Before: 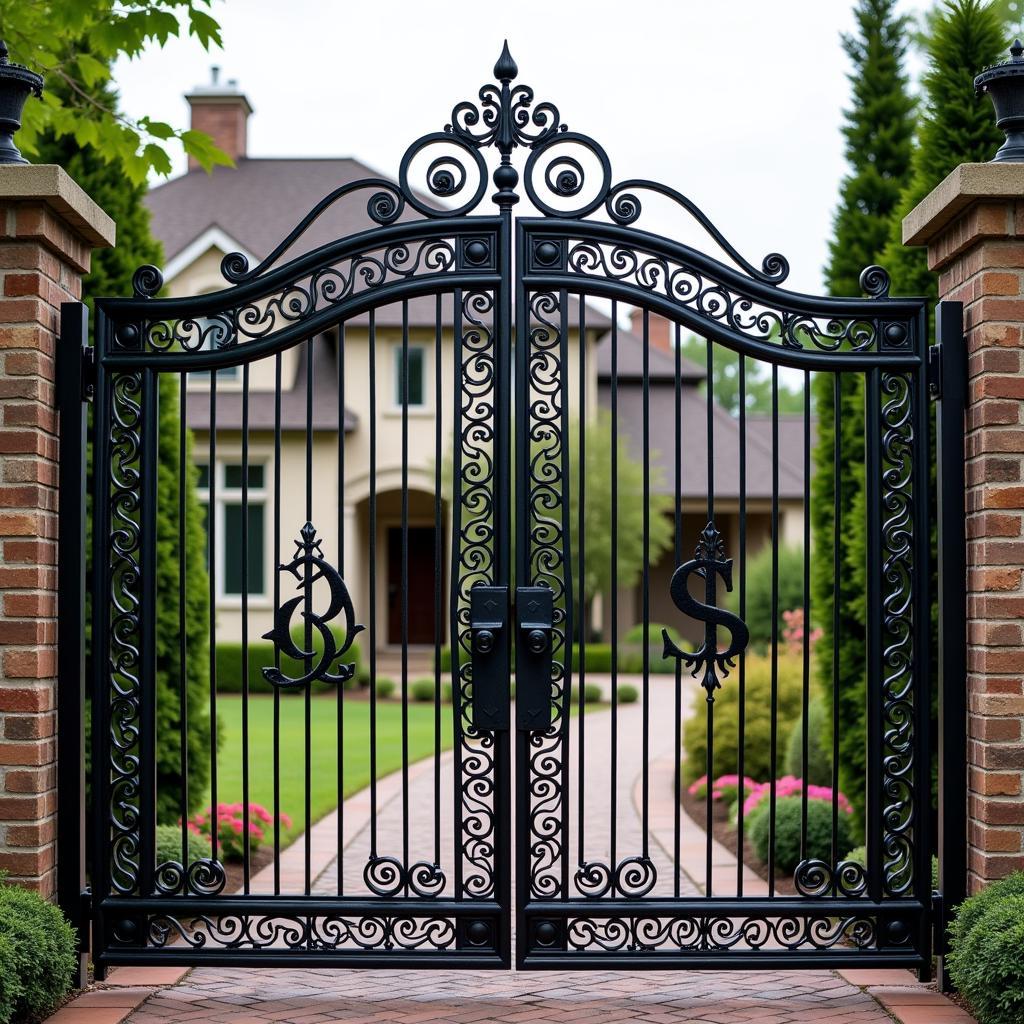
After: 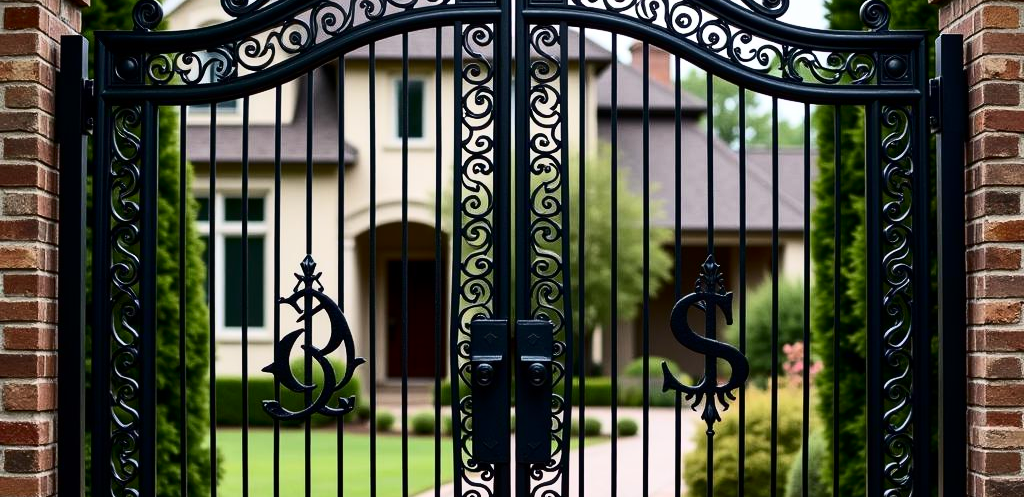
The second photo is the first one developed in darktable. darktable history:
contrast brightness saturation: contrast 0.293
crop and rotate: top 26.126%, bottom 25.244%
